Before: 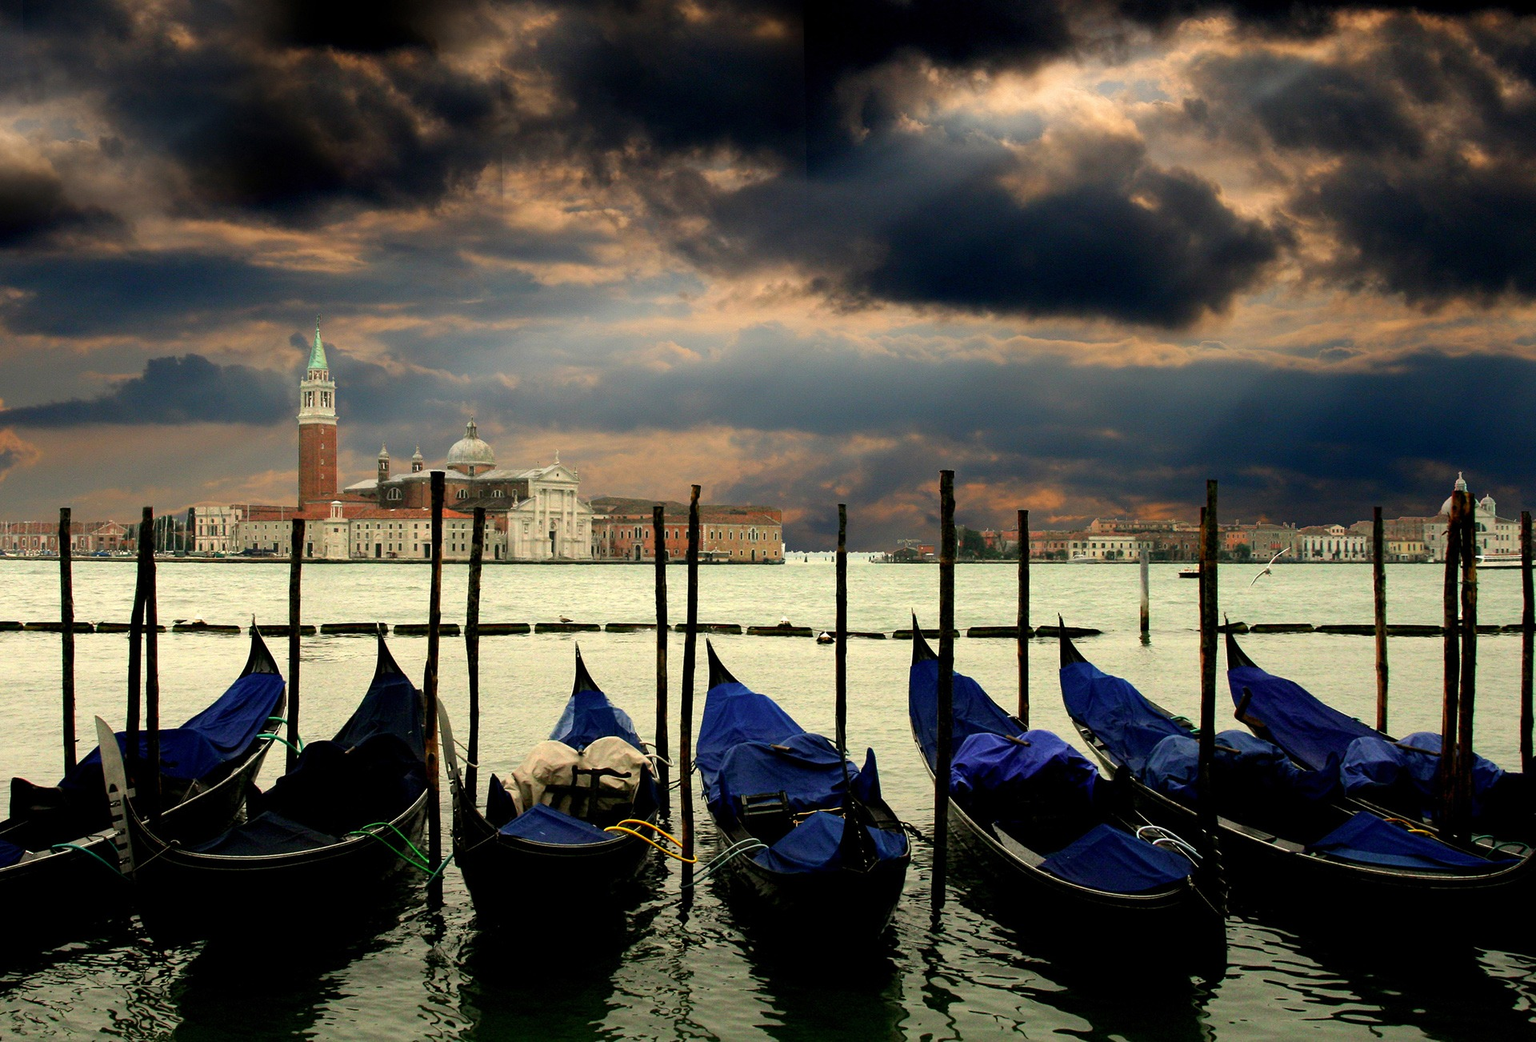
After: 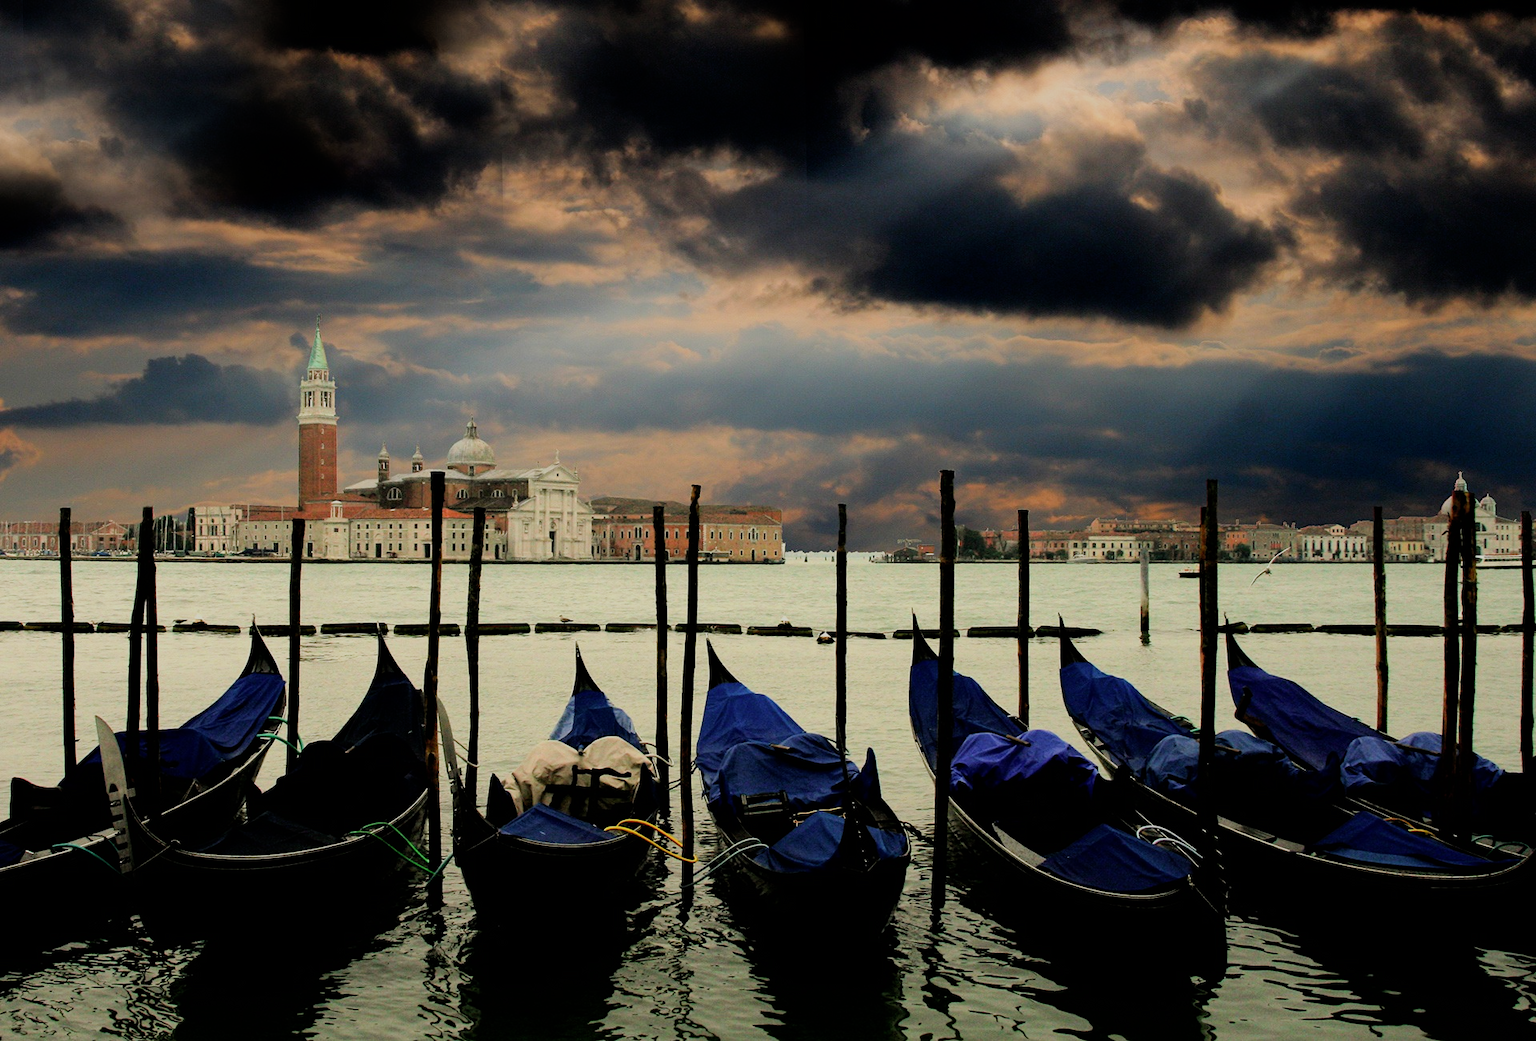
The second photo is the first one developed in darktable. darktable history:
filmic rgb: black relative exposure -8.52 EV, white relative exposure 5.56 EV, hardness 3.38, contrast 1.022
